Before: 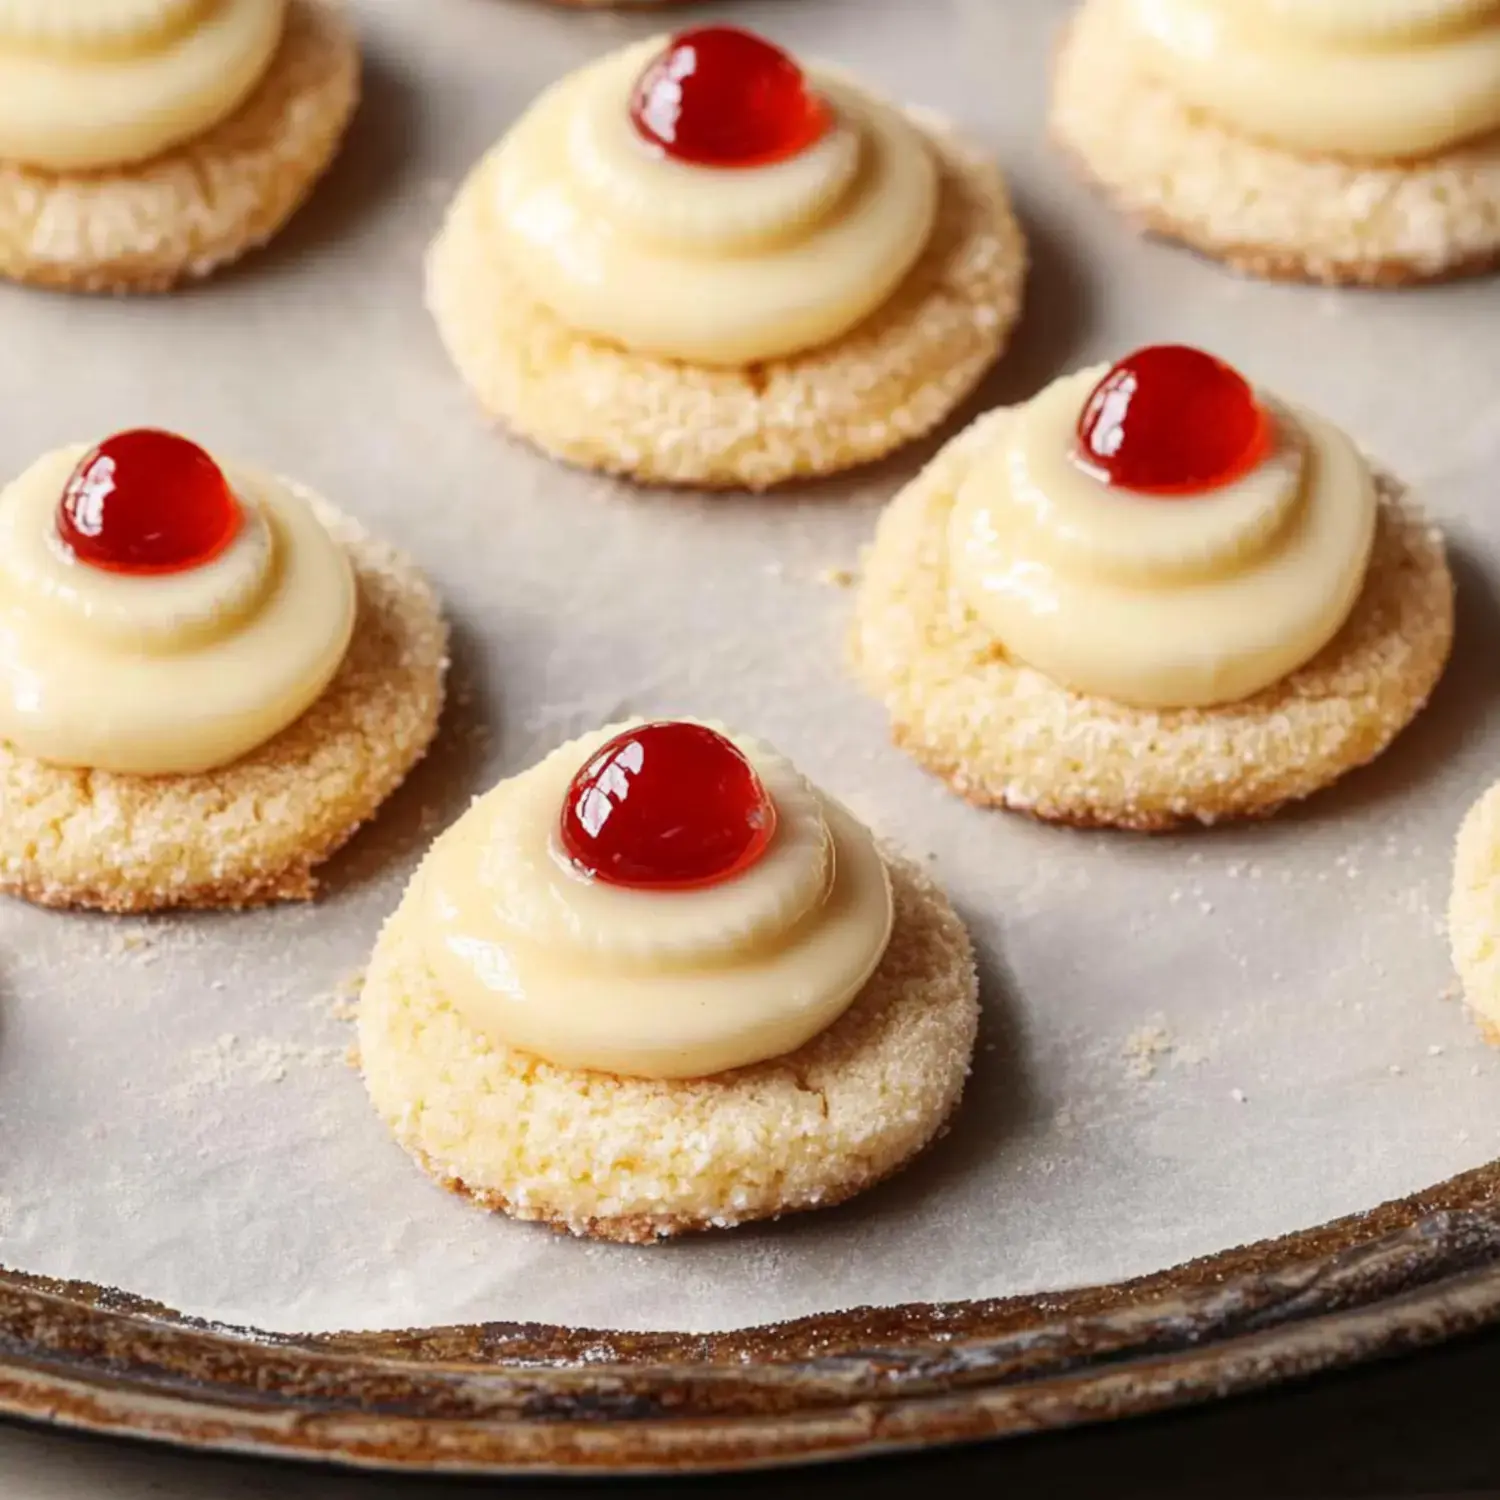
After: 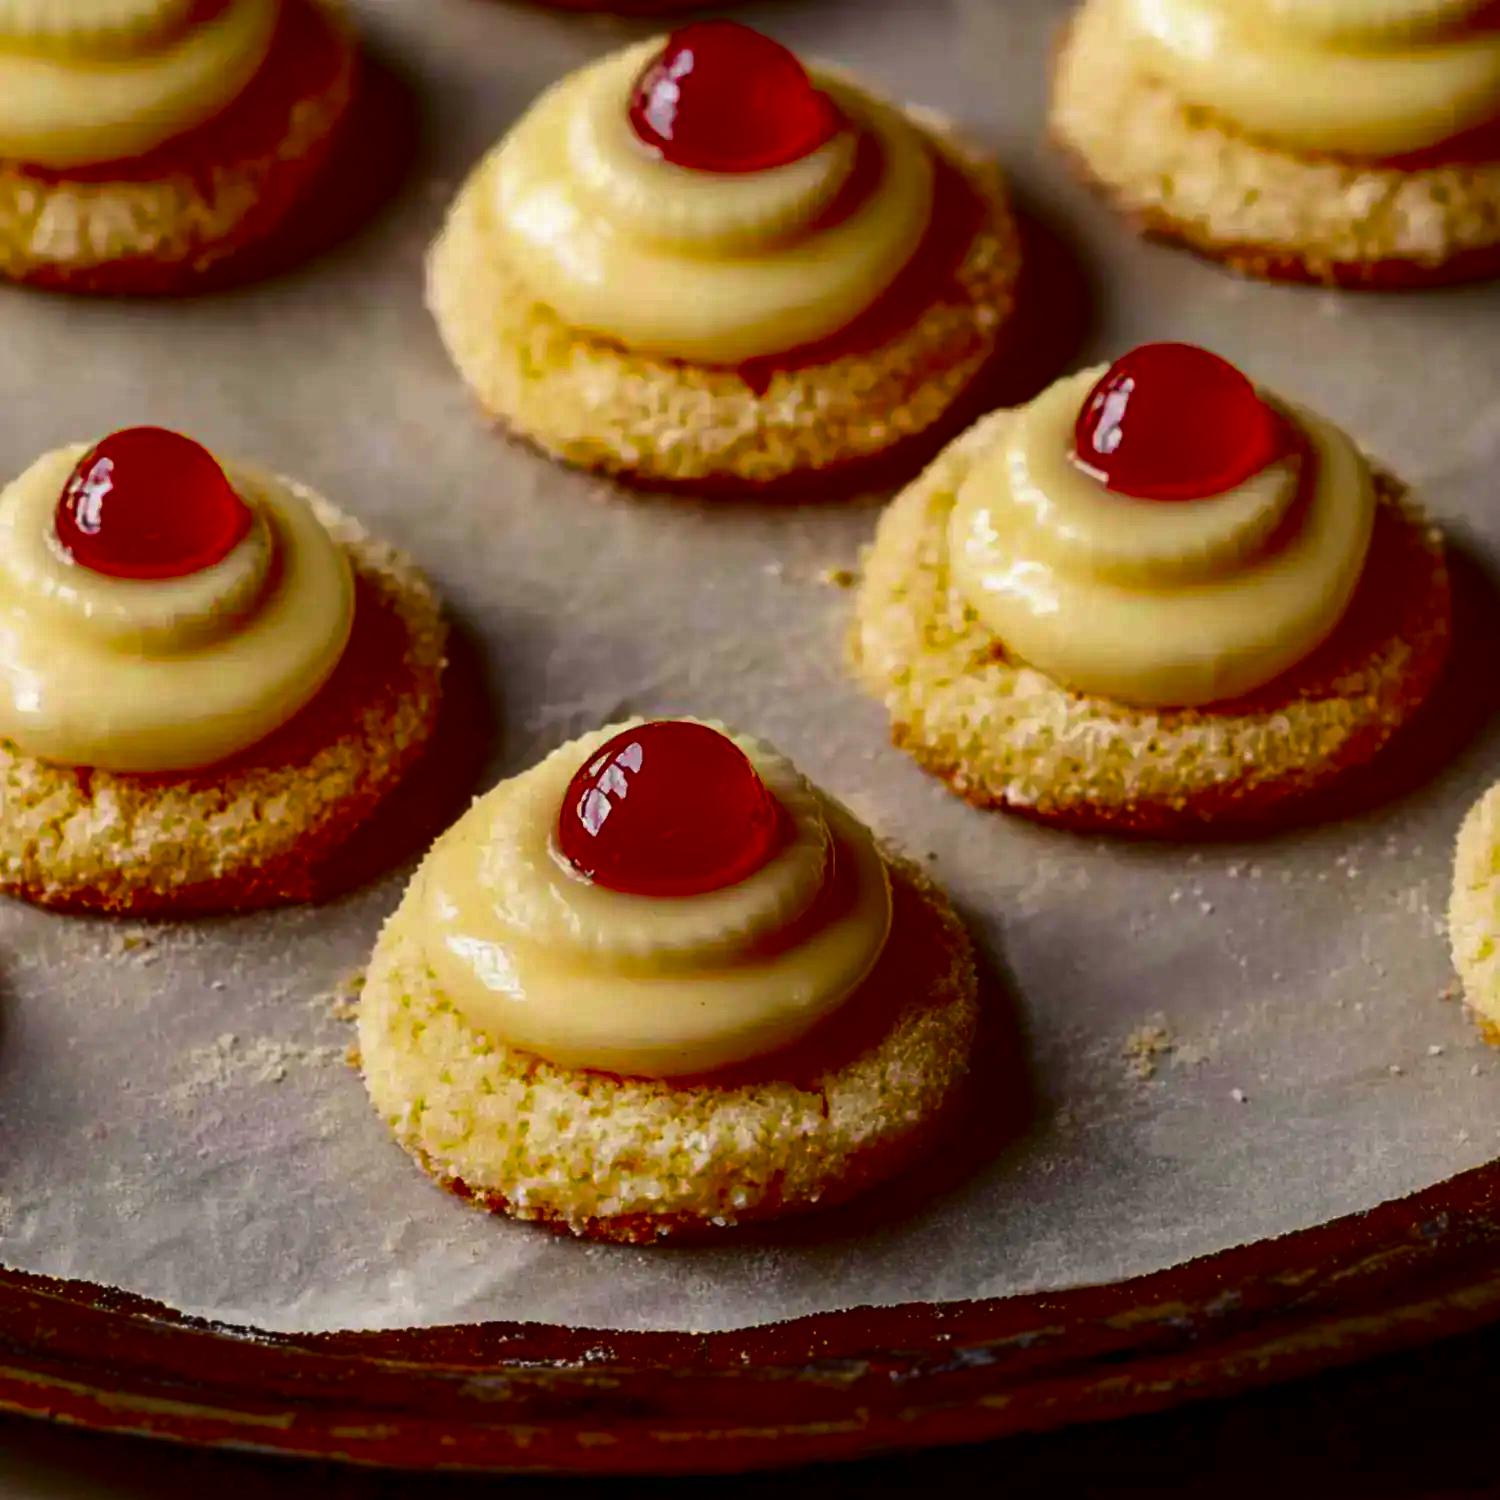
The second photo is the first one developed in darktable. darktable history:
contrast brightness saturation: brightness -0.991, saturation 0.999
